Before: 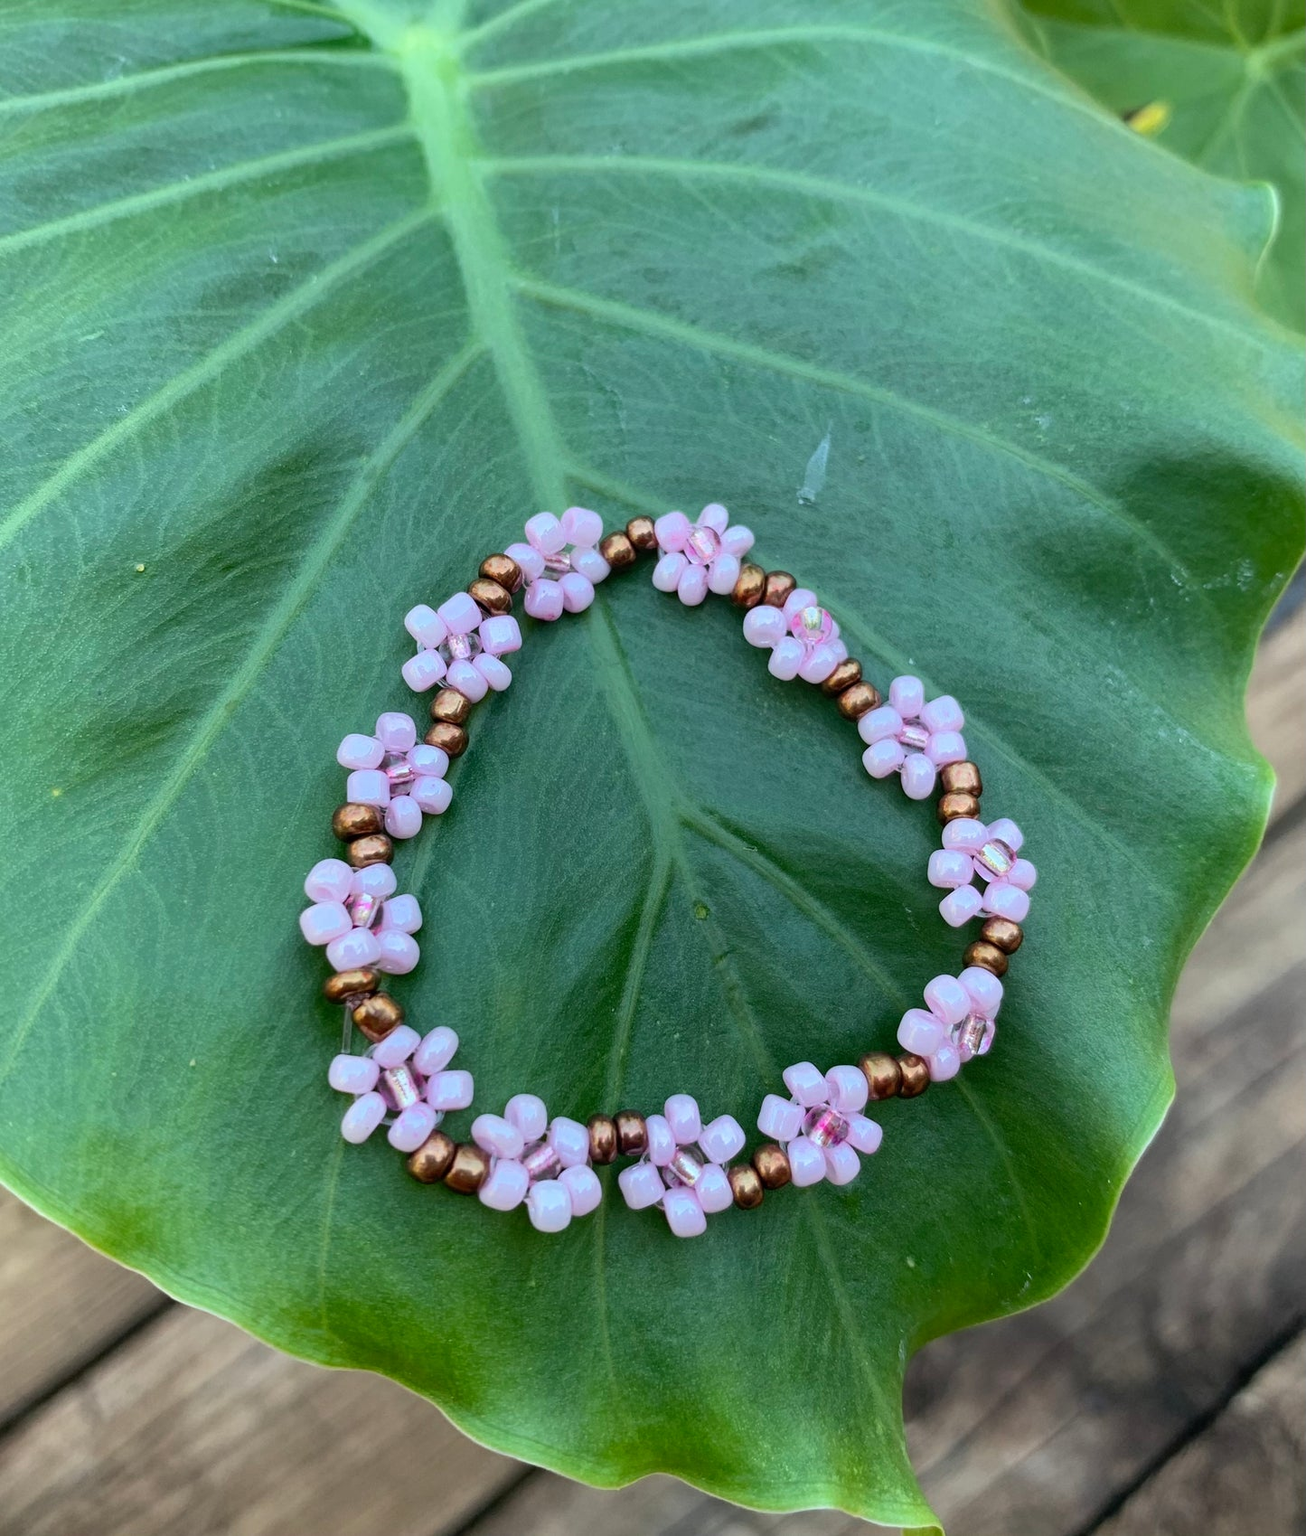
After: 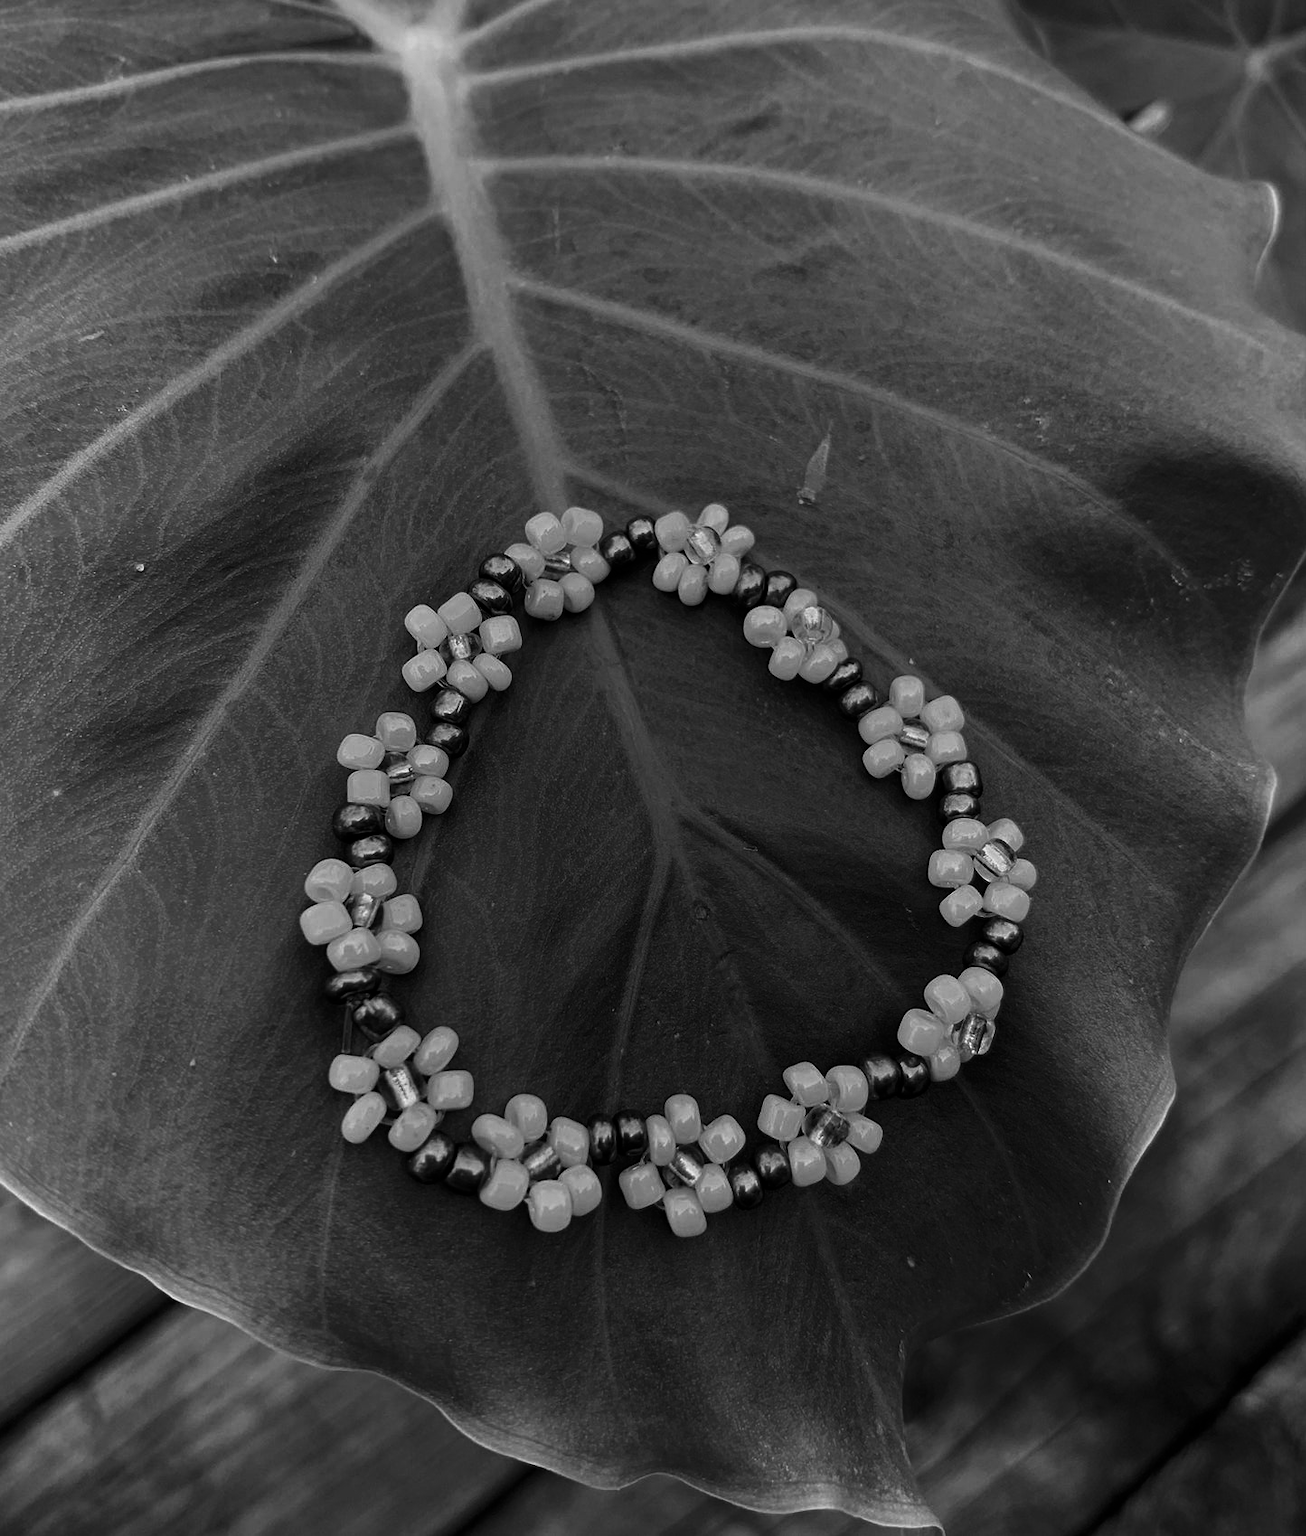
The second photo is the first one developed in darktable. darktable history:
white balance: red 1.009, blue 0.985
contrast brightness saturation: contrast -0.03, brightness -0.59, saturation -1
sharpen: amount 0.2
rgb levels: preserve colors max RGB
